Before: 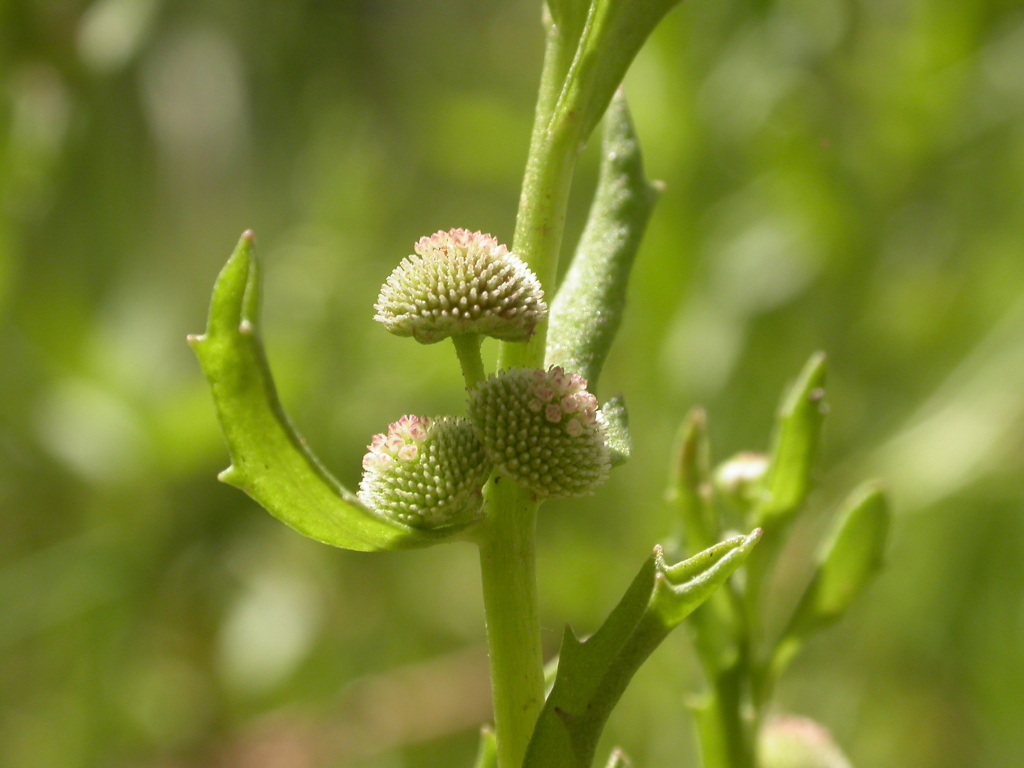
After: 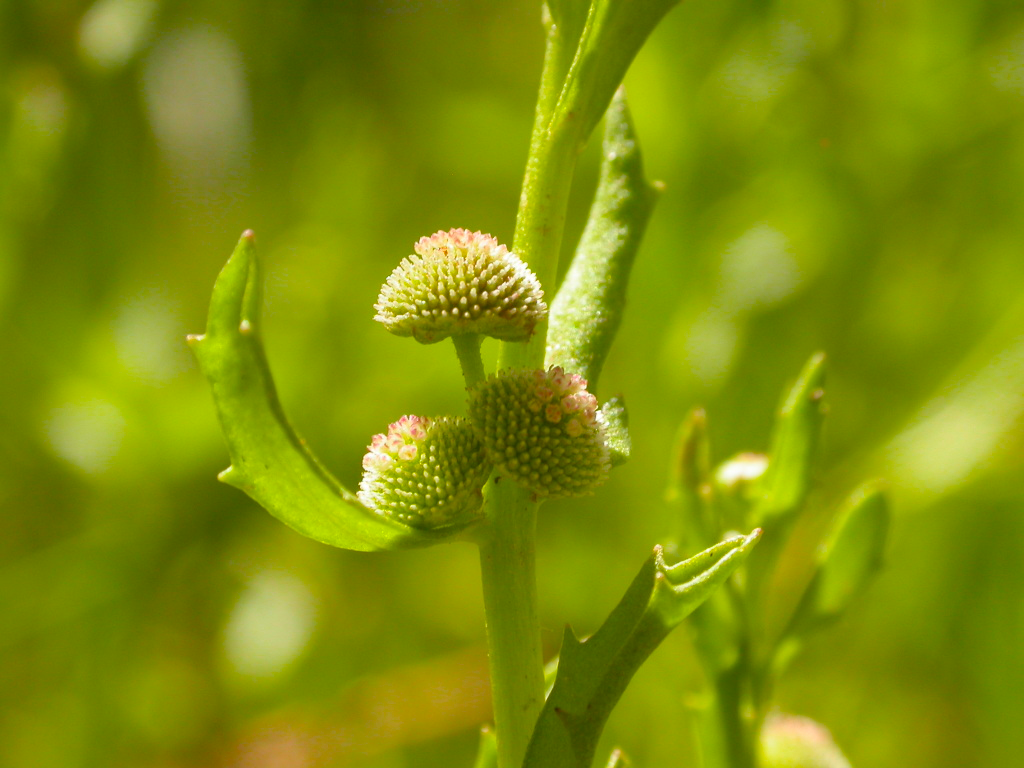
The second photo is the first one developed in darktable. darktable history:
levels: levels [0, 0.478, 1]
color balance rgb: linear chroma grading › global chroma 15%, perceptual saturation grading › global saturation 30%
